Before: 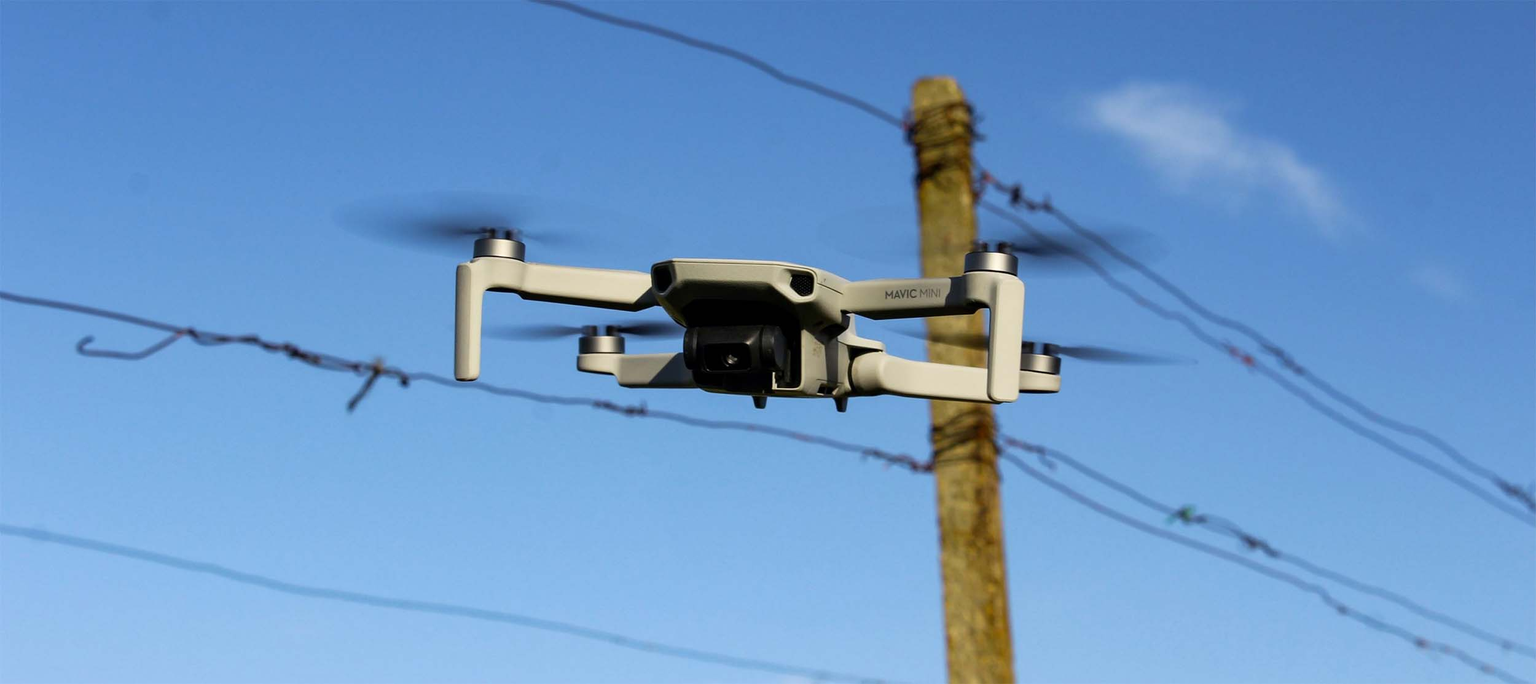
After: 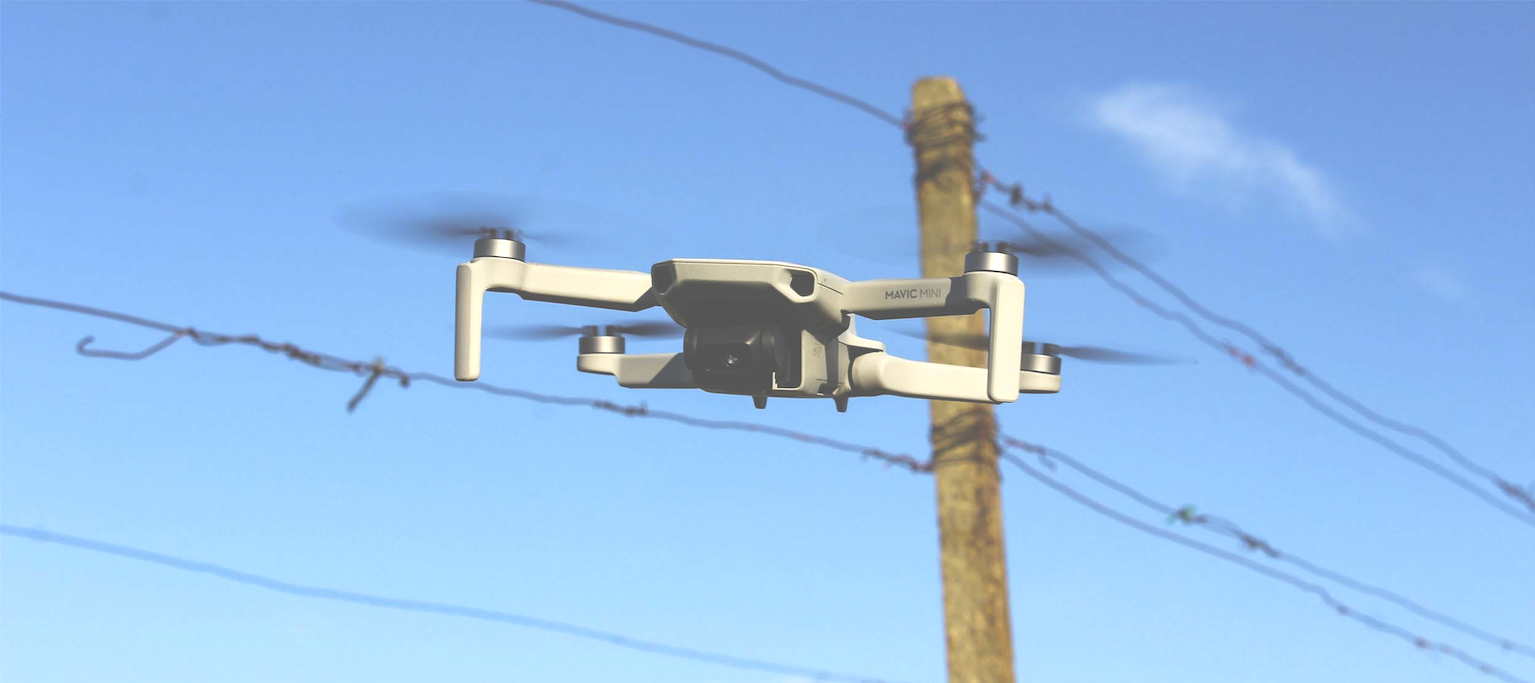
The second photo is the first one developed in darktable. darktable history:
rotate and perspective: automatic cropping off
exposure: black level correction -0.071, exposure 0.5 EV, compensate highlight preservation false
